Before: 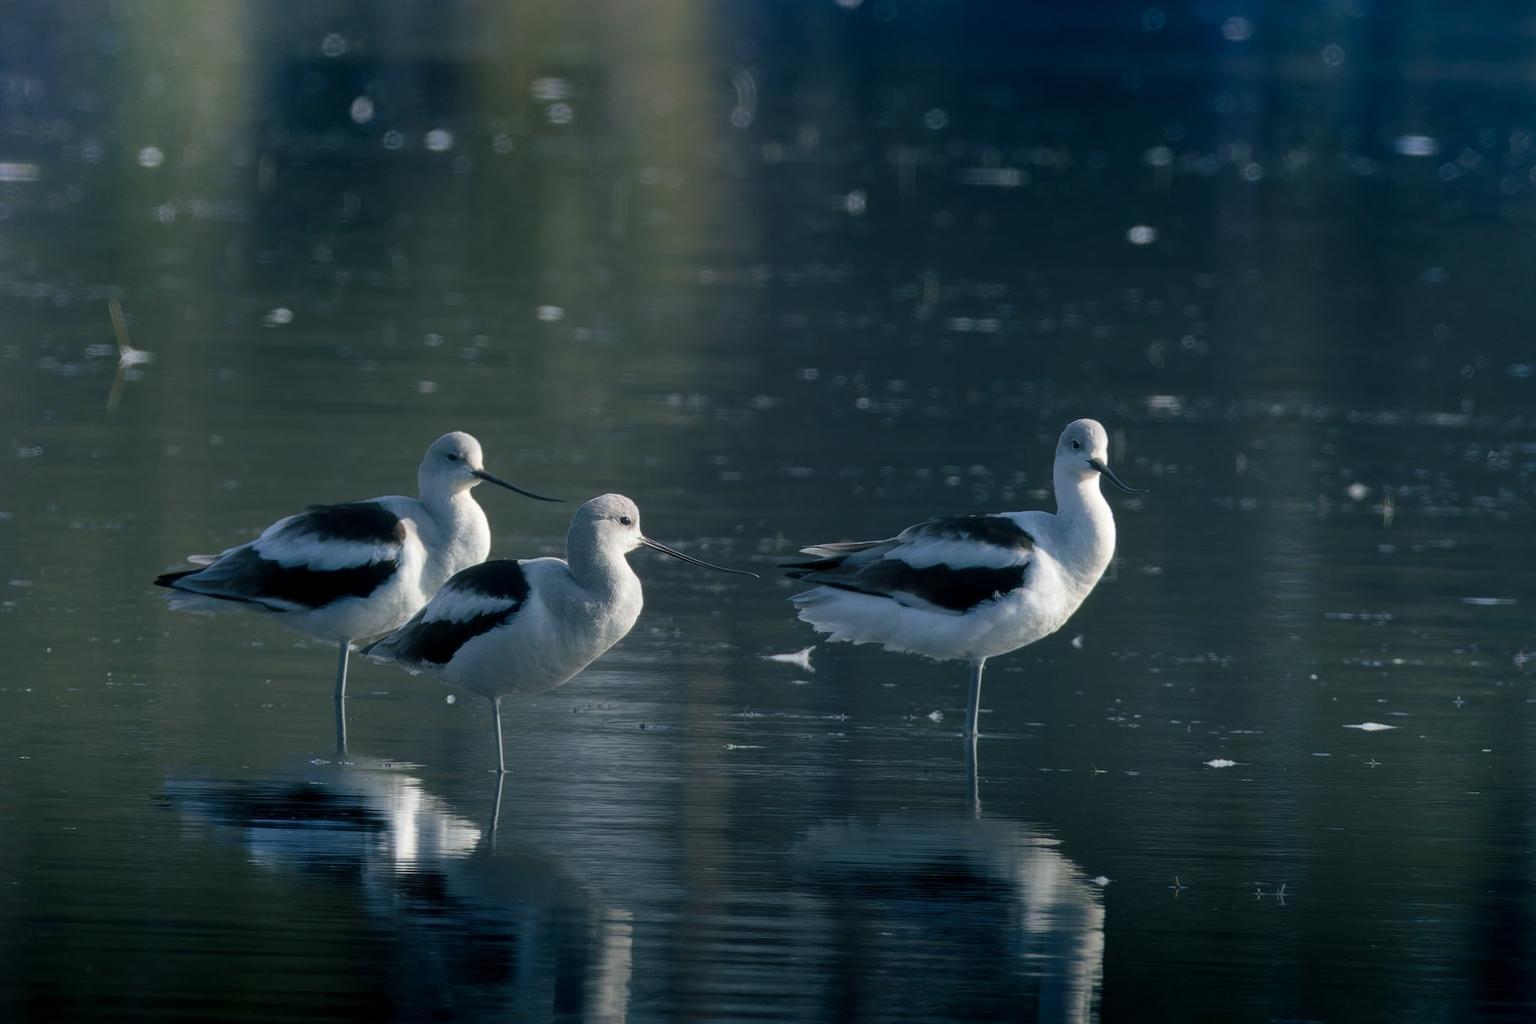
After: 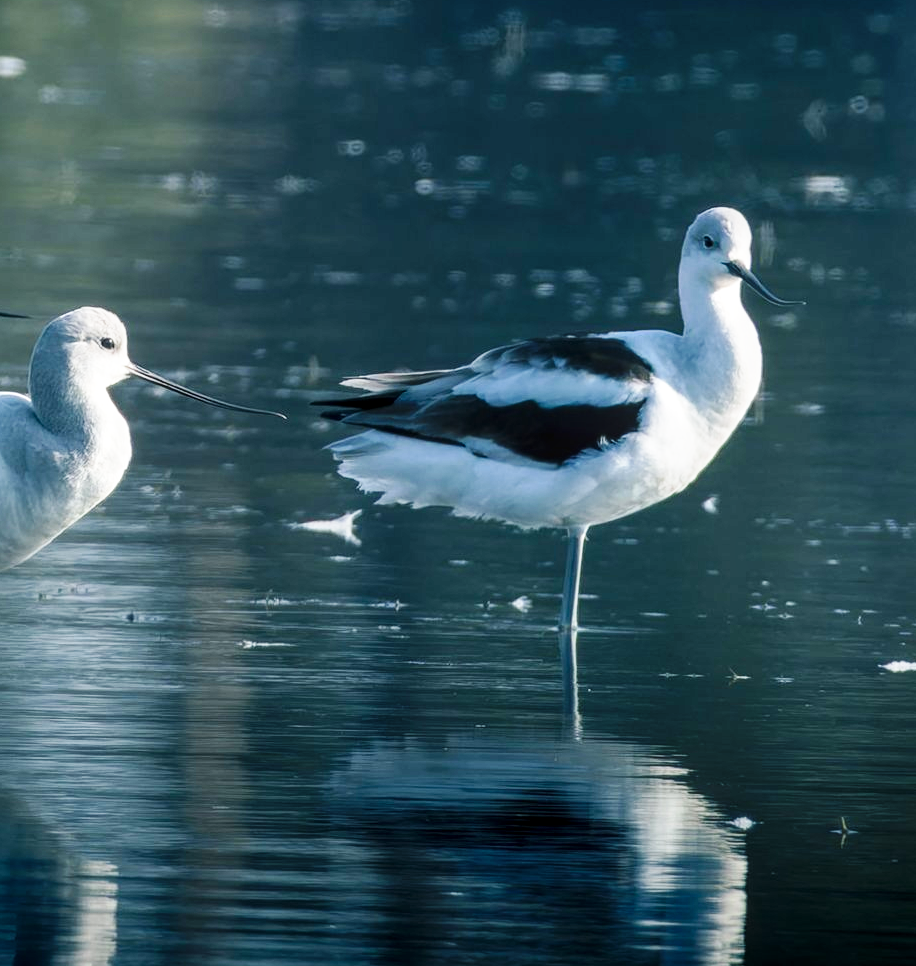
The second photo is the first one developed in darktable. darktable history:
local contrast: on, module defaults
base curve: curves: ch0 [(0, 0) (0.018, 0.026) (0.143, 0.37) (0.33, 0.731) (0.458, 0.853) (0.735, 0.965) (0.905, 0.986) (1, 1)], preserve colors none
crop: left 35.461%, top 25.755%, right 19.803%, bottom 3.439%
